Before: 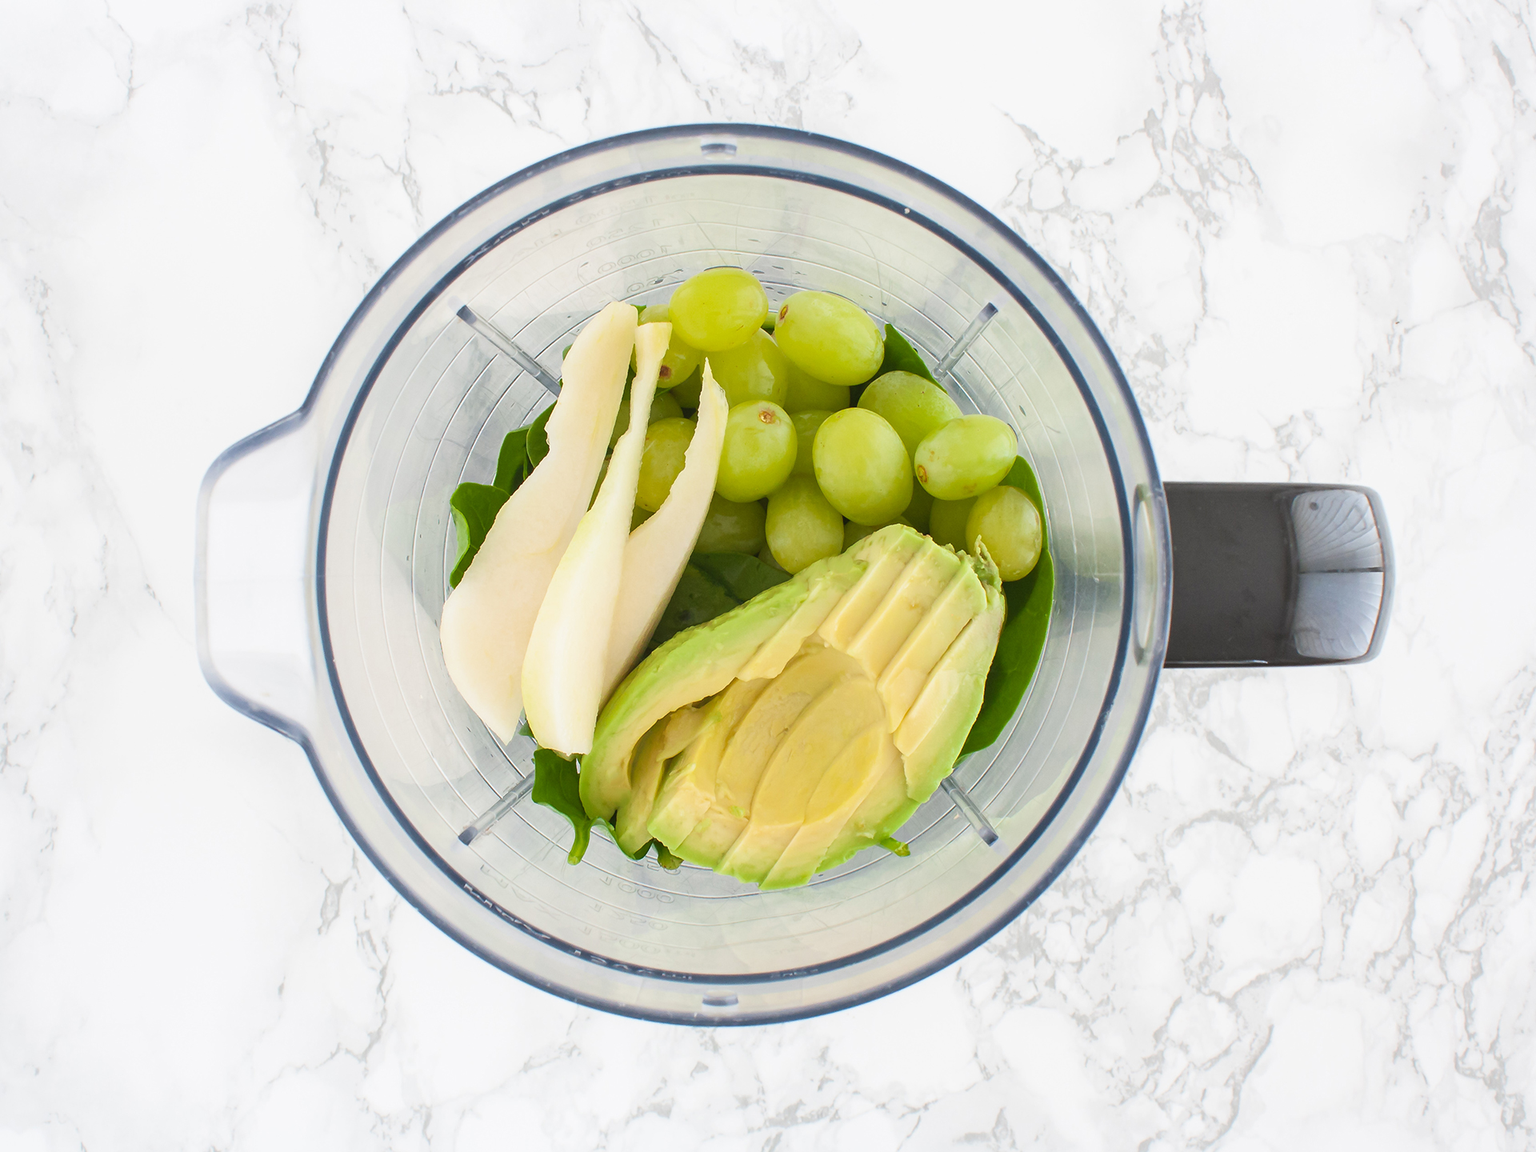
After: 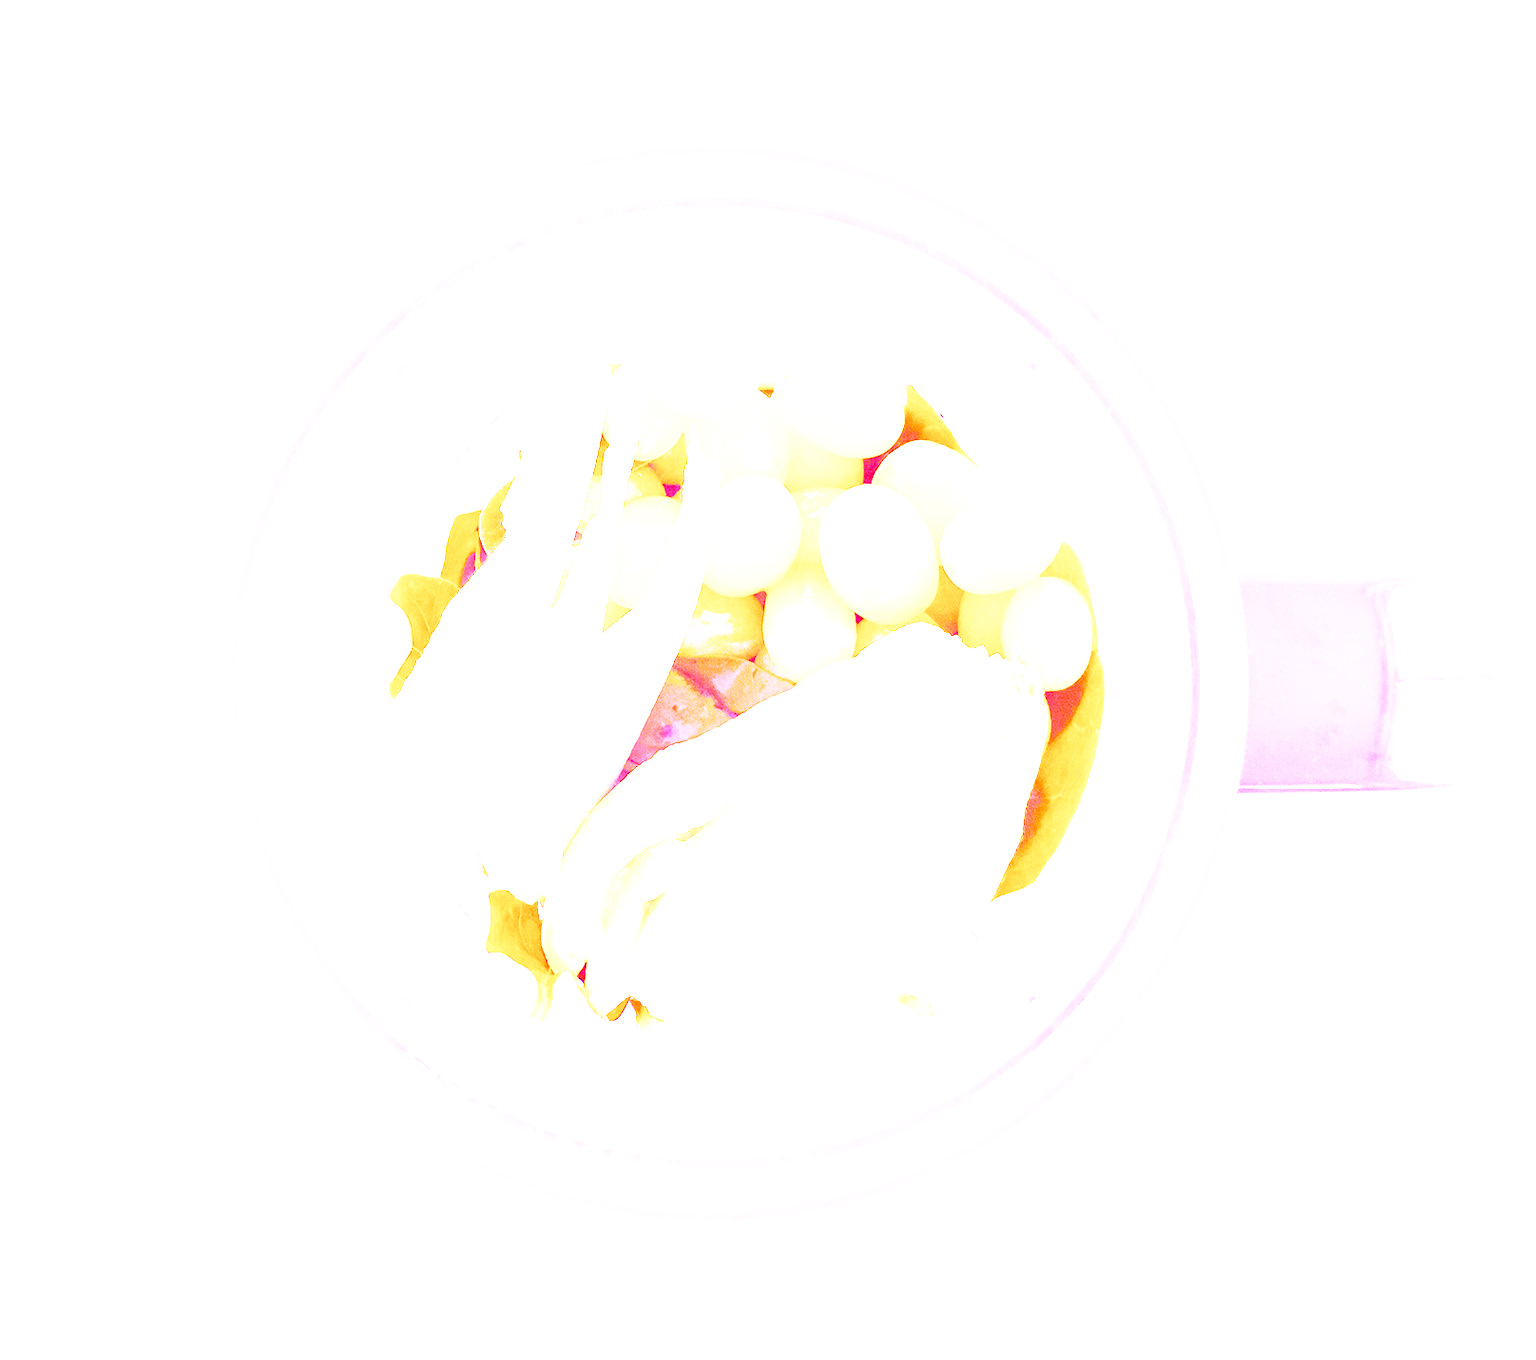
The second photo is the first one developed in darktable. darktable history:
contrast brightness saturation: contrast 0.07, brightness -0.13, saturation 0.06
crop: left 8.026%, right 7.374%
base curve: curves: ch0 [(0, 0) (0.012, 0.01) (0.073, 0.168) (0.31, 0.711) (0.645, 0.957) (1, 1)], preserve colors none
white balance: red 8, blue 8
